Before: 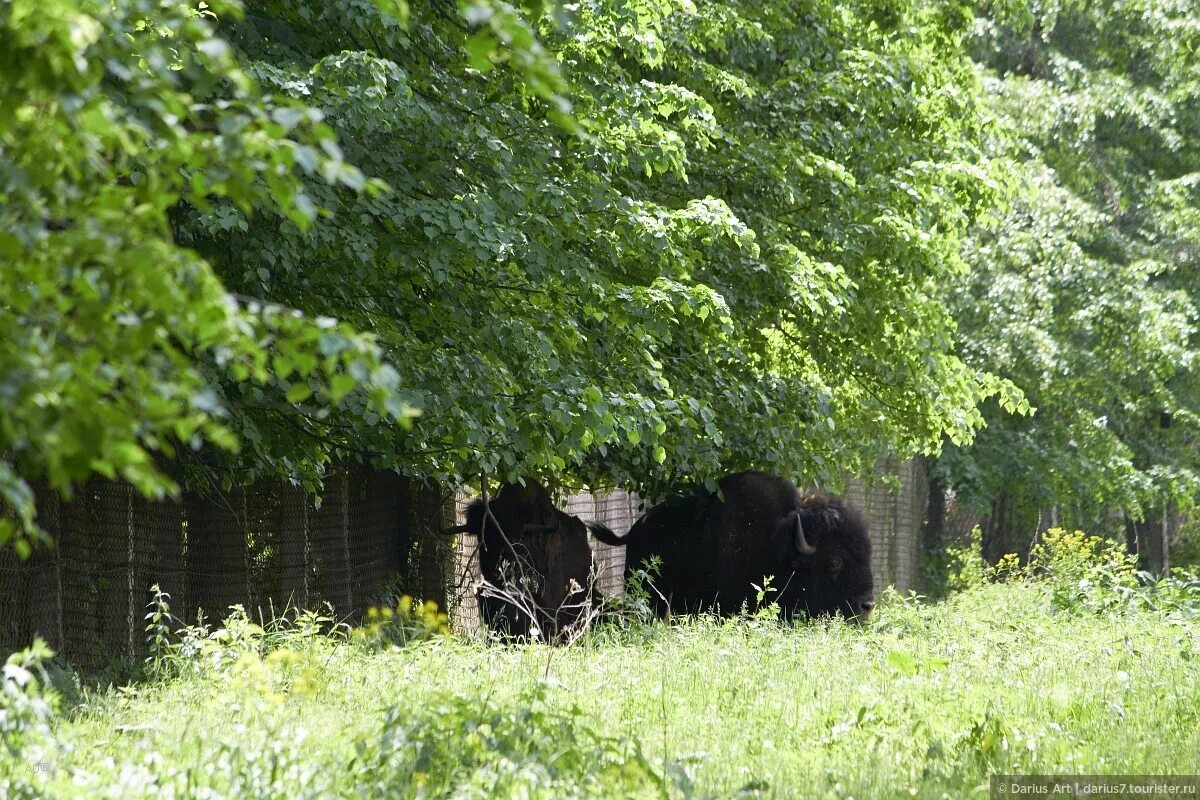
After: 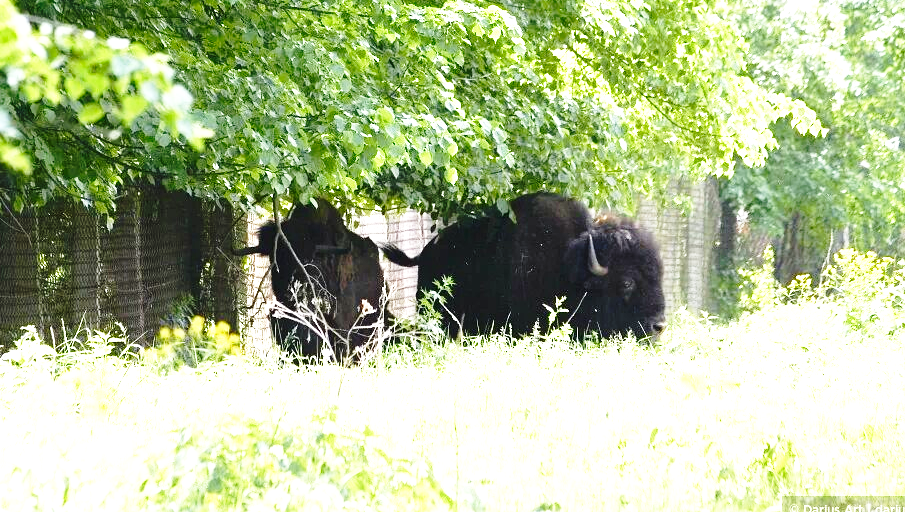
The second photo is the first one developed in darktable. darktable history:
exposure: black level correction 0, exposure 1.287 EV, compensate exposure bias true, compensate highlight preservation false
base curve: curves: ch0 [(0, 0) (0.028, 0.03) (0.121, 0.232) (0.46, 0.748) (0.859, 0.968) (1, 1)], preserve colors none
crop and rotate: left 17.35%, top 34.926%, right 7.156%, bottom 0.958%
